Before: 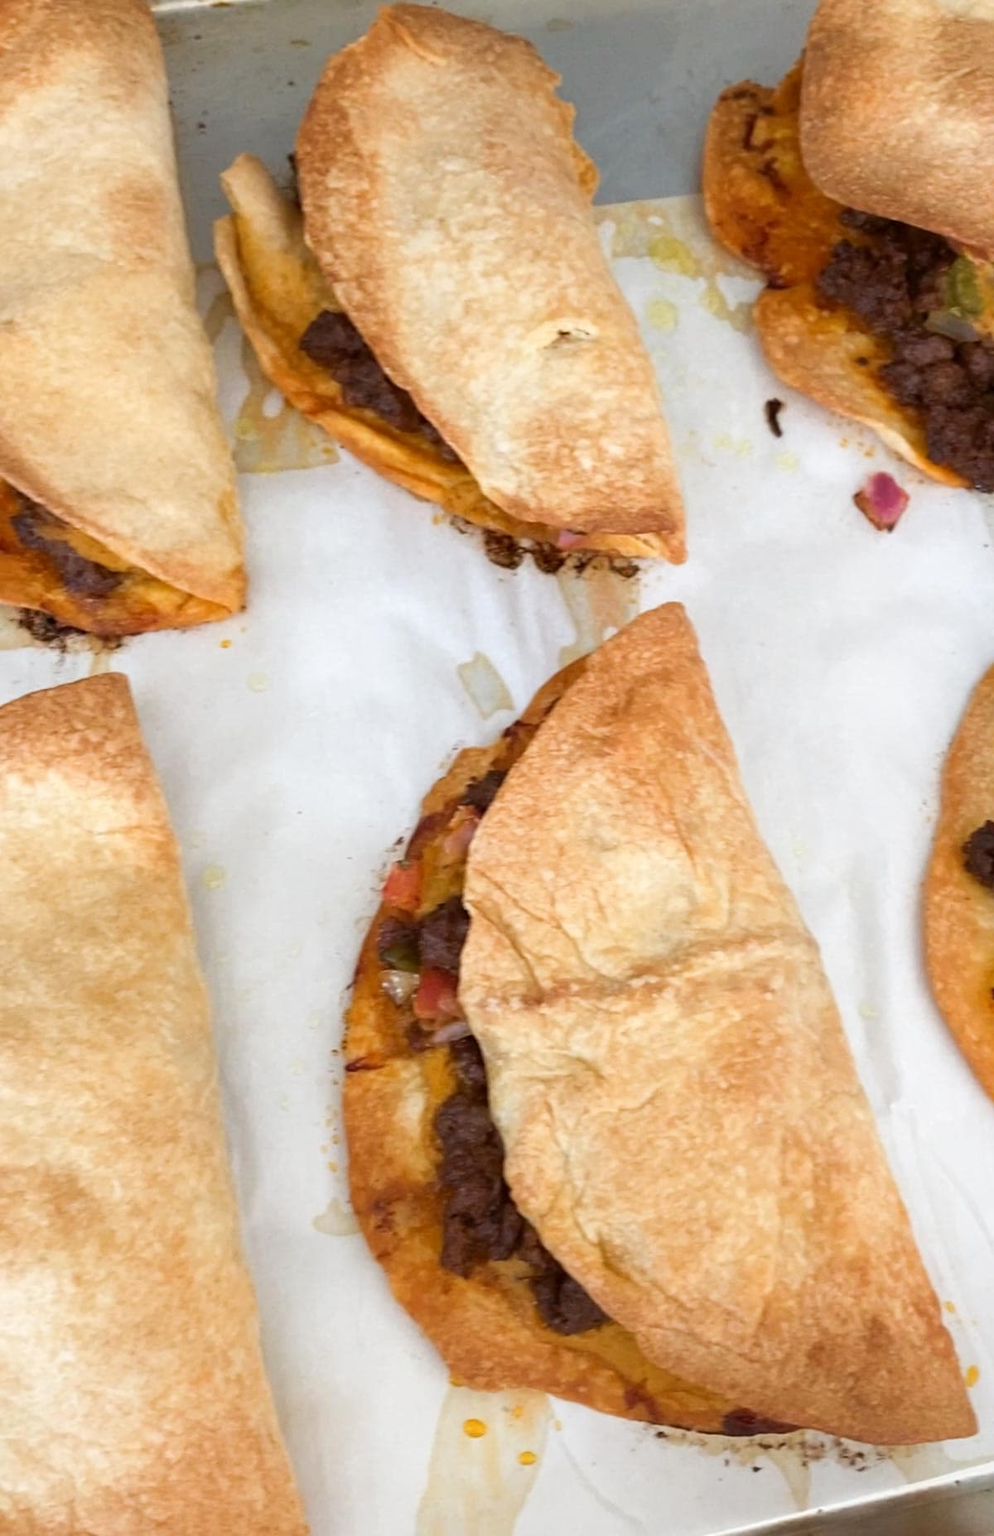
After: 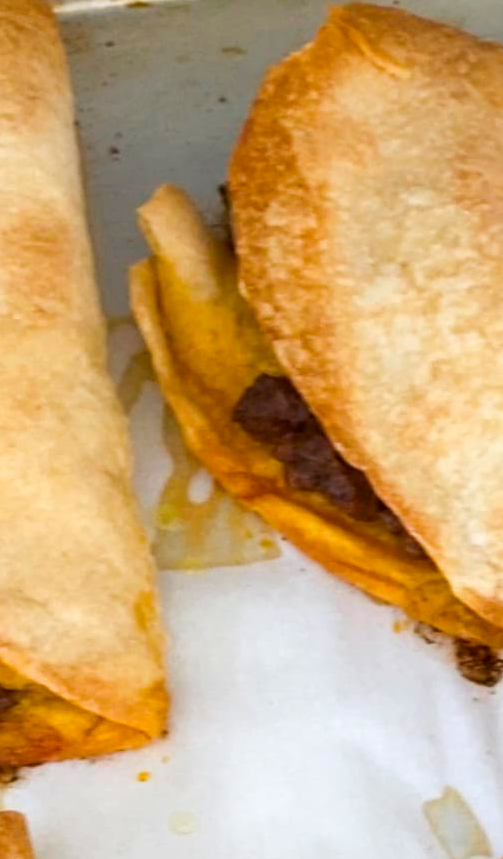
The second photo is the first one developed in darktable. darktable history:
crop and rotate: left 10.817%, top 0.062%, right 47.194%, bottom 53.626%
color balance rgb: perceptual saturation grading › global saturation 25%, global vibrance 20%
